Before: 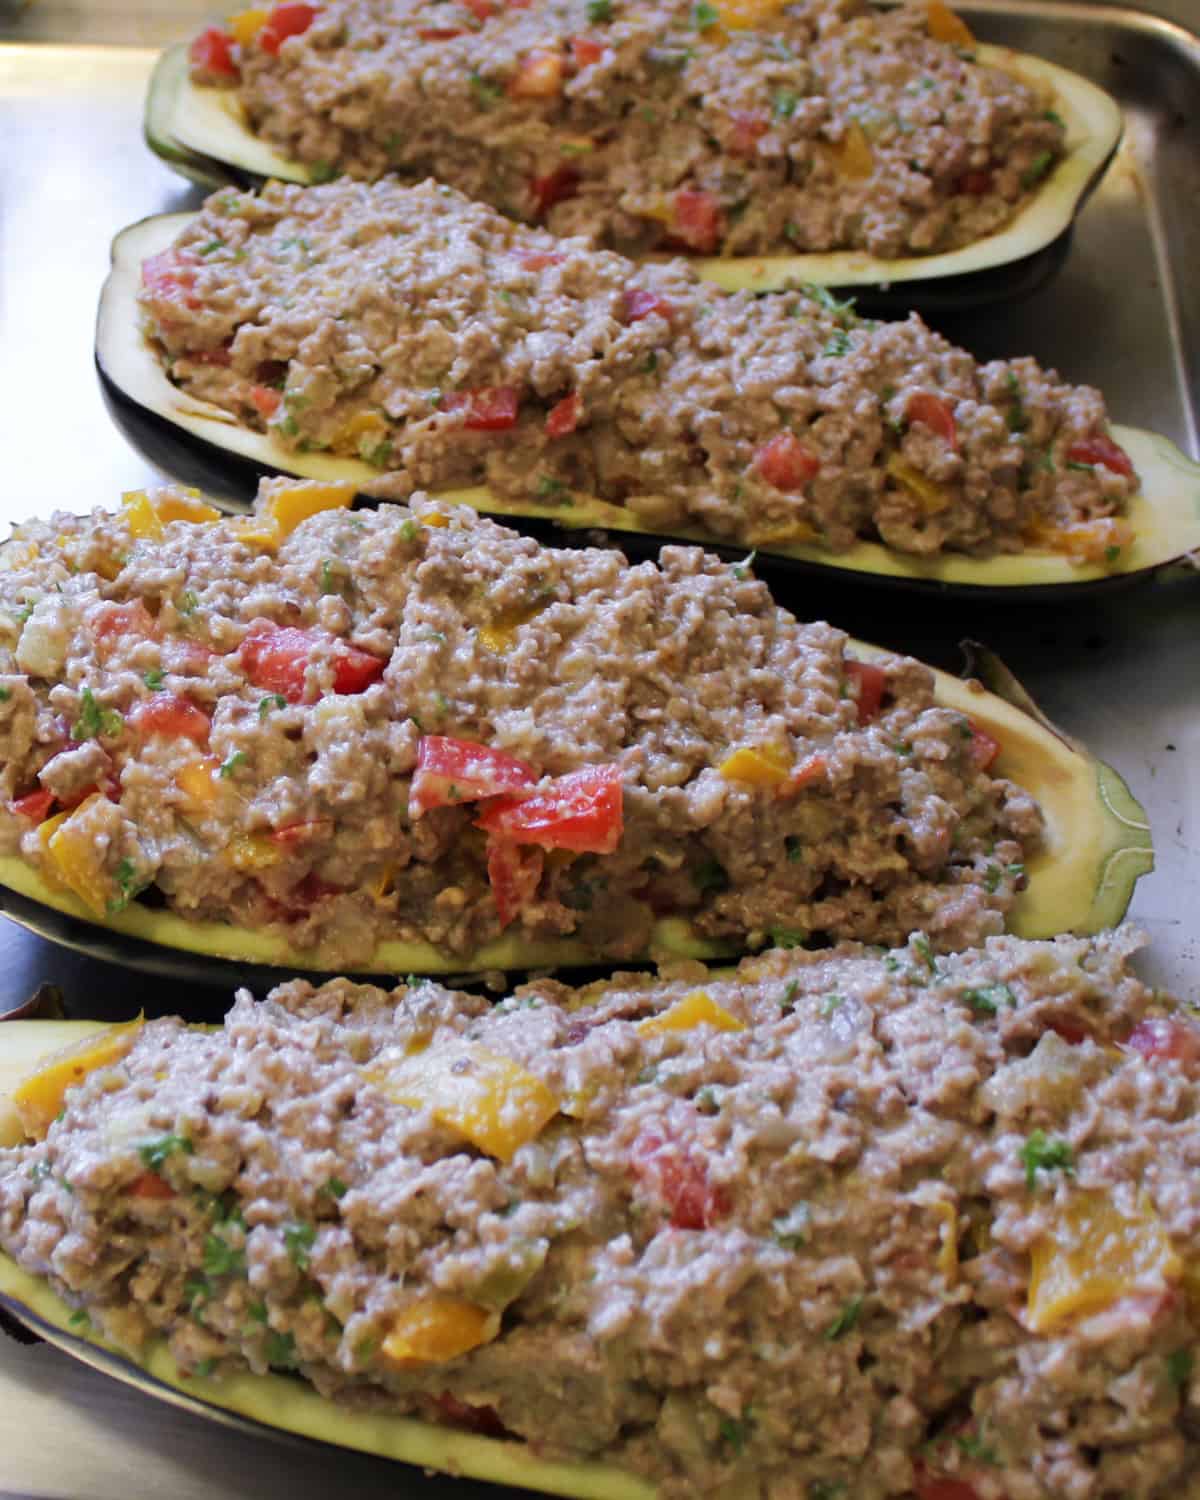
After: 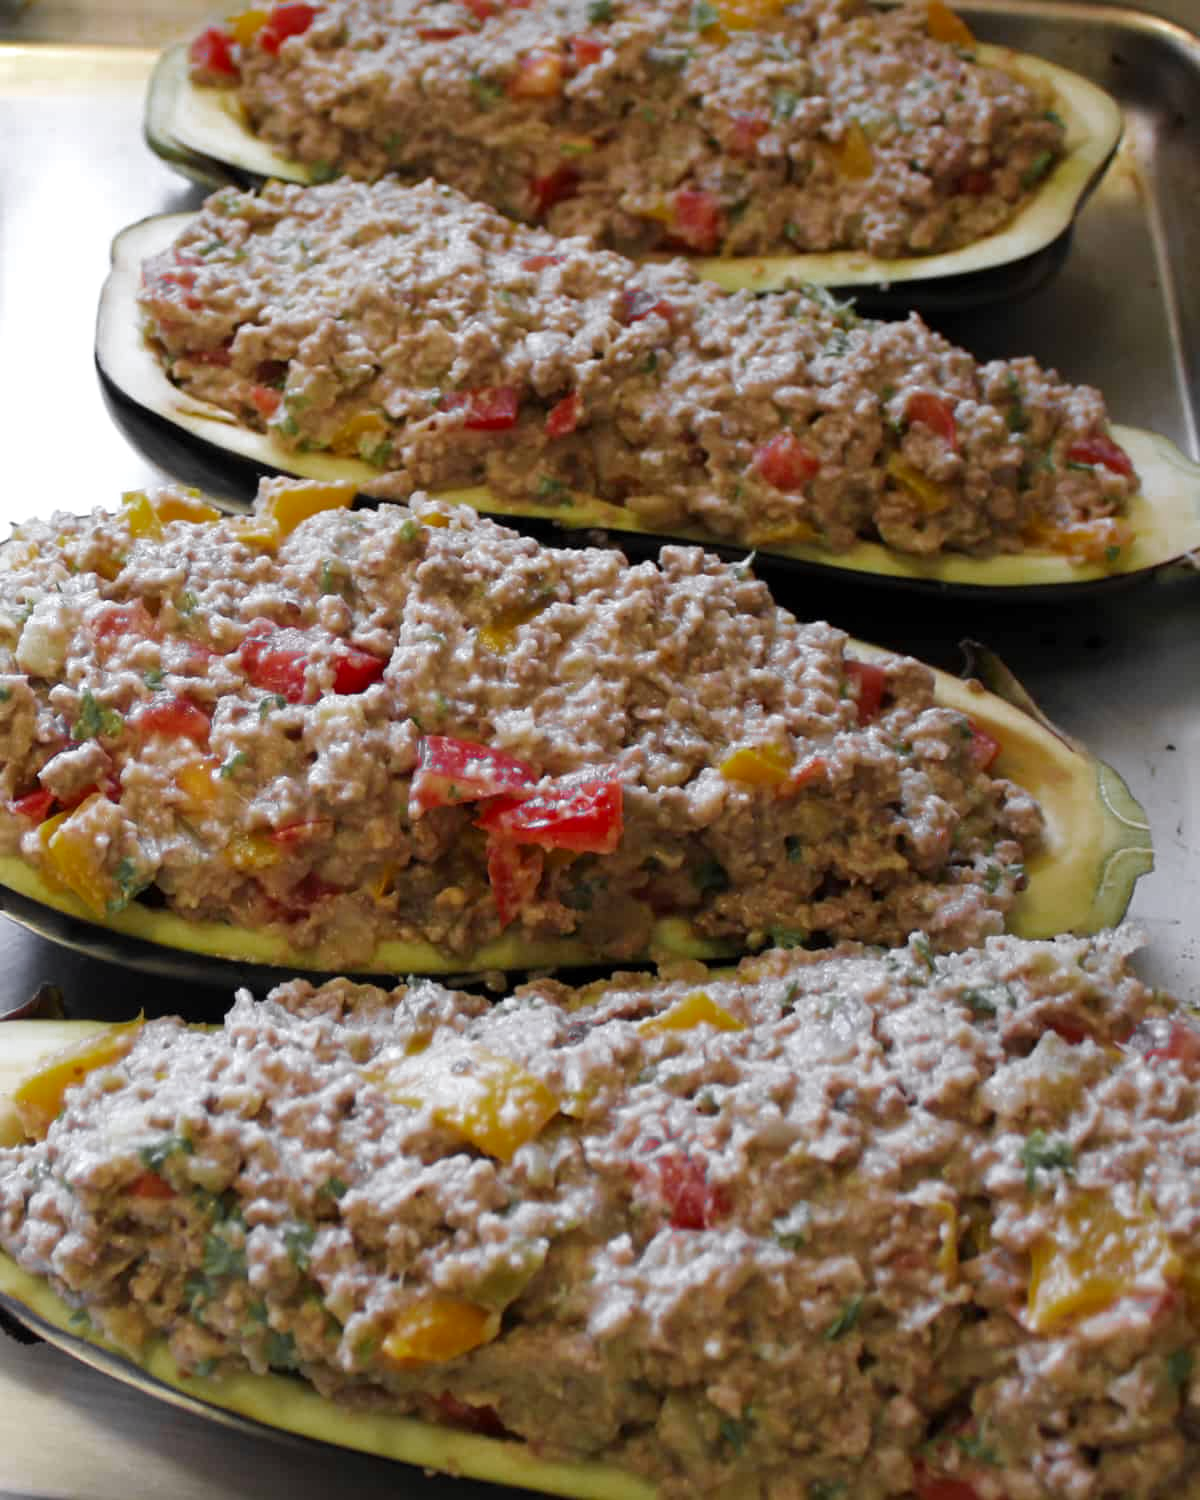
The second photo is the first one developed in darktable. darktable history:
color zones: curves: ch0 [(0.004, 0.388) (0.125, 0.392) (0.25, 0.404) (0.375, 0.5) (0.5, 0.5) (0.625, 0.5) (0.75, 0.5) (0.875, 0.5)]; ch1 [(0, 0.5) (0.125, 0.5) (0.25, 0.5) (0.375, 0.124) (0.524, 0.124) (0.645, 0.128) (0.789, 0.132) (0.914, 0.096) (0.998, 0.068)]
exposure: exposure 0.127 EV, compensate highlight preservation false
